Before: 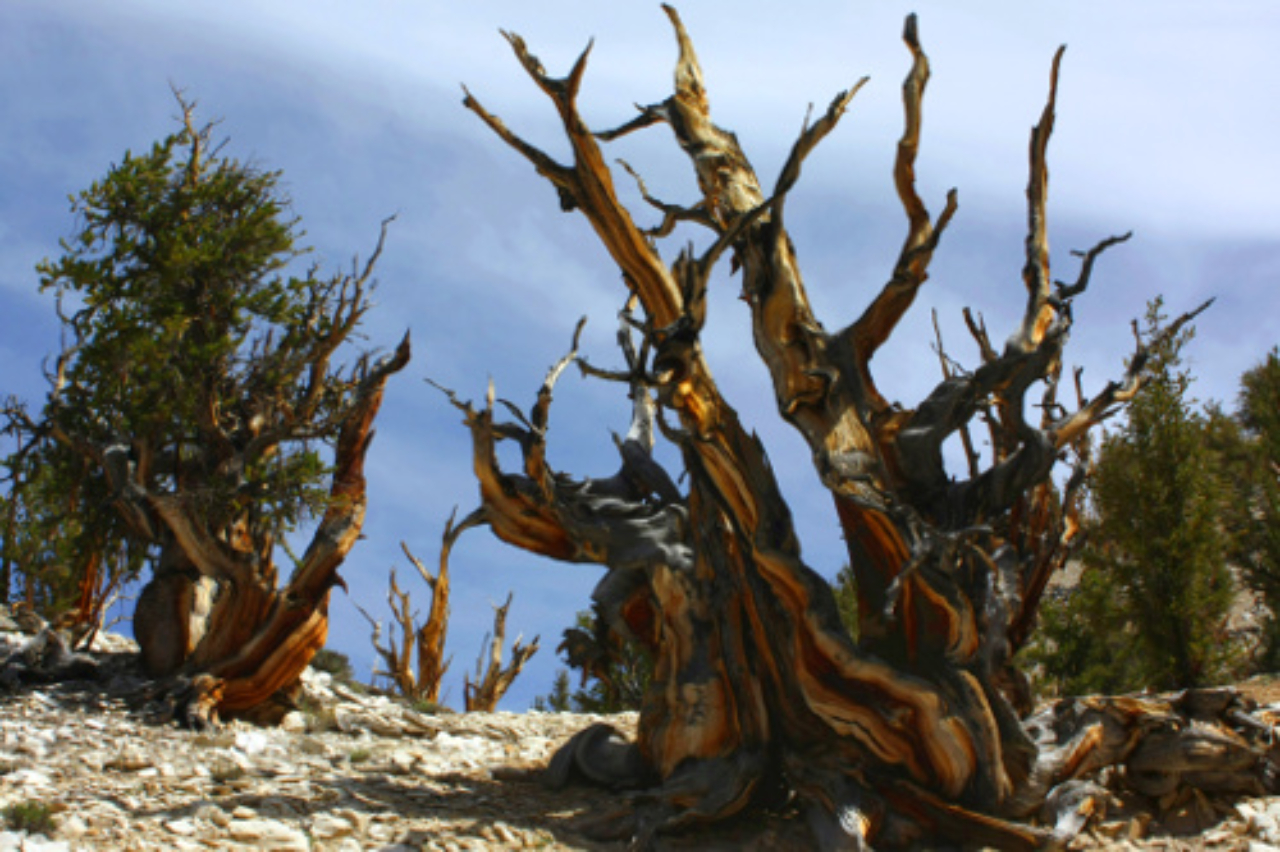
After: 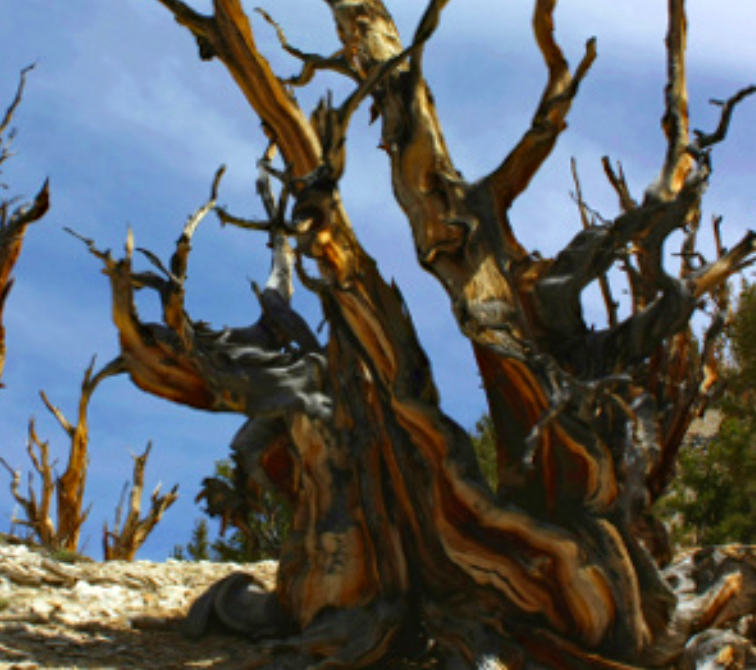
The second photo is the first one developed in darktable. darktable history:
velvia: on, module defaults
crop and rotate: left 28.256%, top 17.734%, right 12.656%, bottom 3.573%
haze removal: compatibility mode true, adaptive false
